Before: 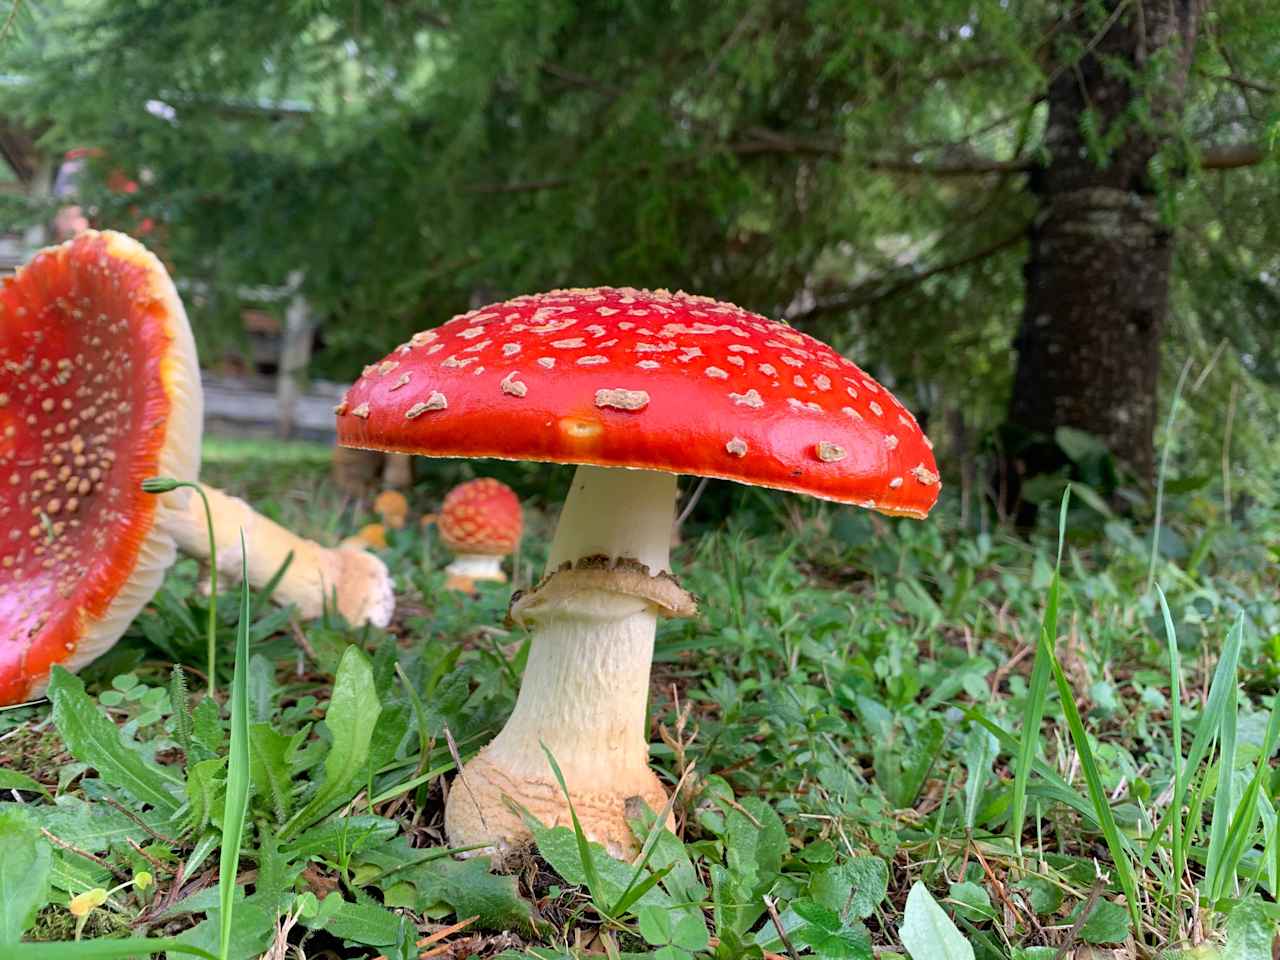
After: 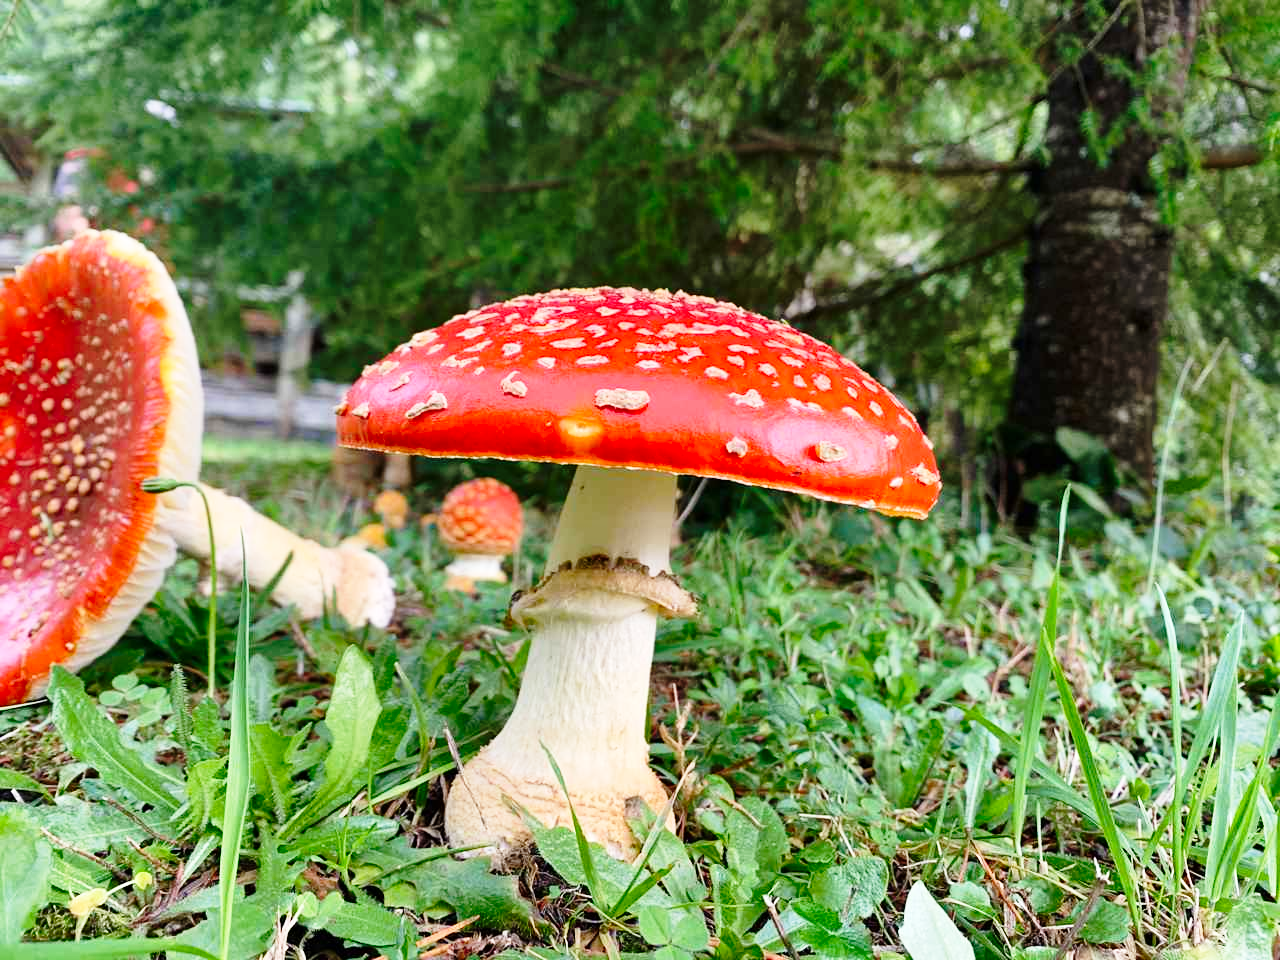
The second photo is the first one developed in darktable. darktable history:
shadows and highlights: radius 106.85, shadows 23.5, highlights -57.78, low approximation 0.01, soften with gaussian
base curve: curves: ch0 [(0, 0) (0.028, 0.03) (0.121, 0.232) (0.46, 0.748) (0.859, 0.968) (1, 1)], preserve colors none
